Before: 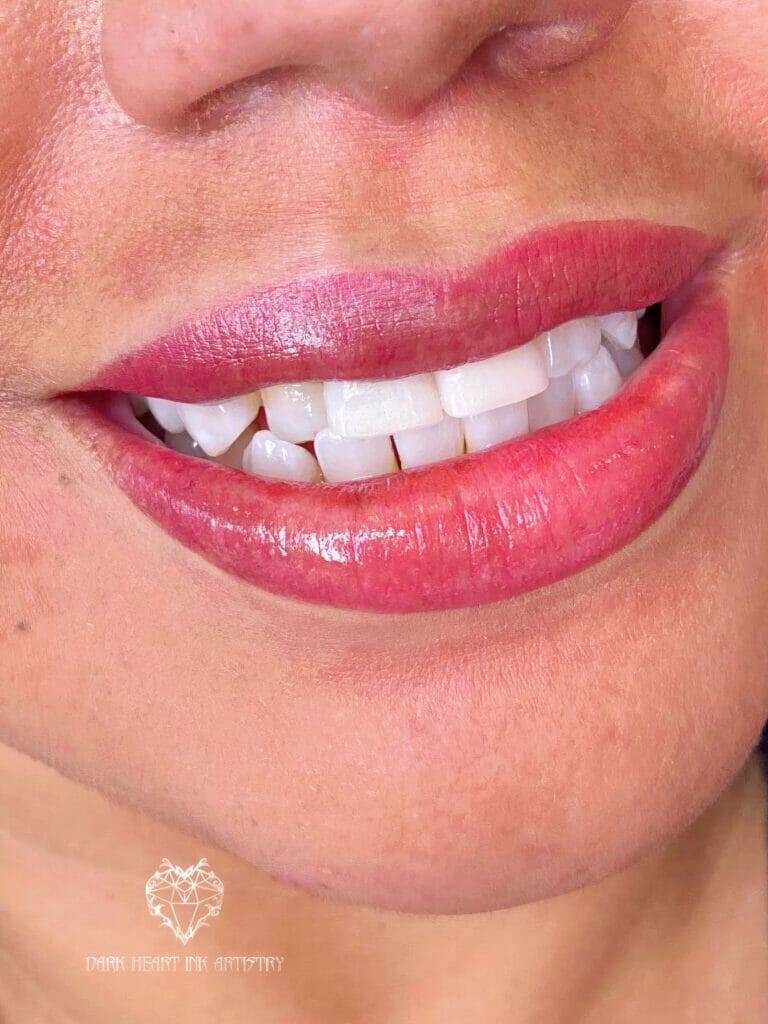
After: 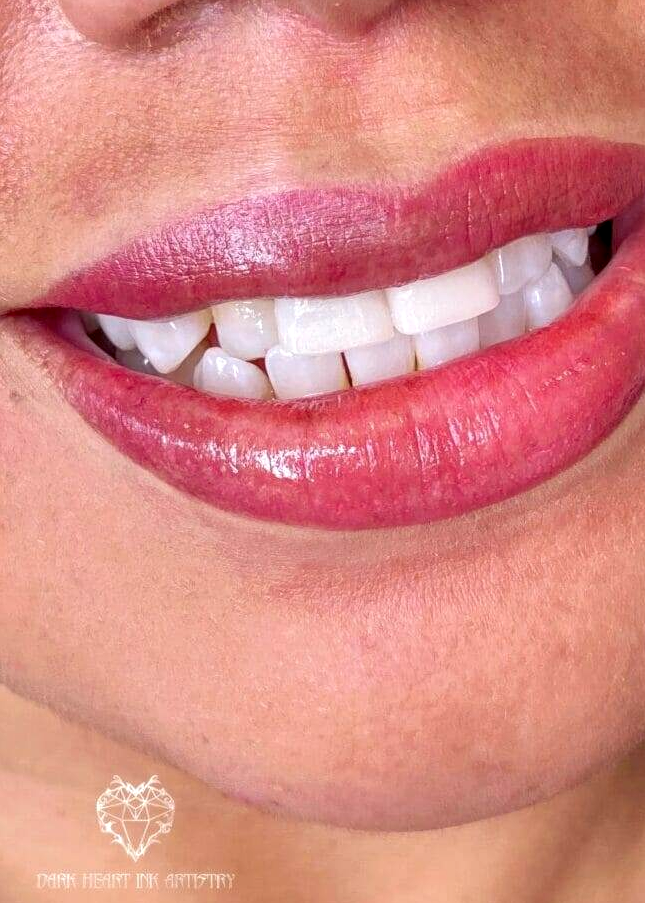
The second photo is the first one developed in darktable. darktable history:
local contrast: on, module defaults
crop: left 6.446%, top 8.188%, right 9.538%, bottom 3.548%
